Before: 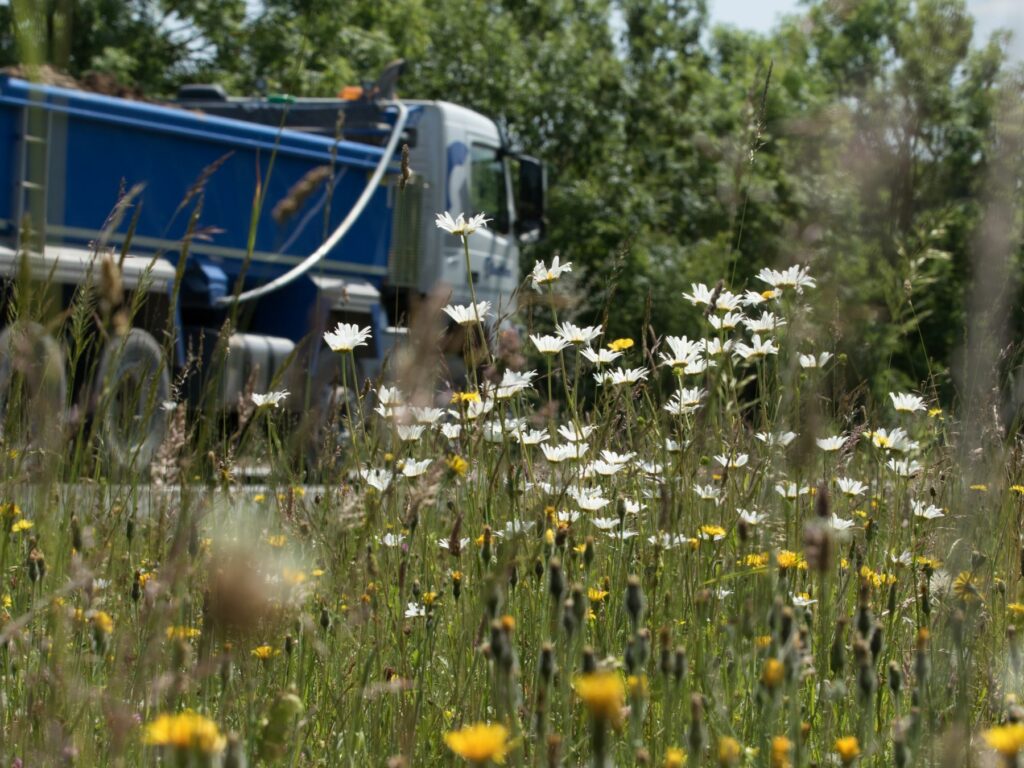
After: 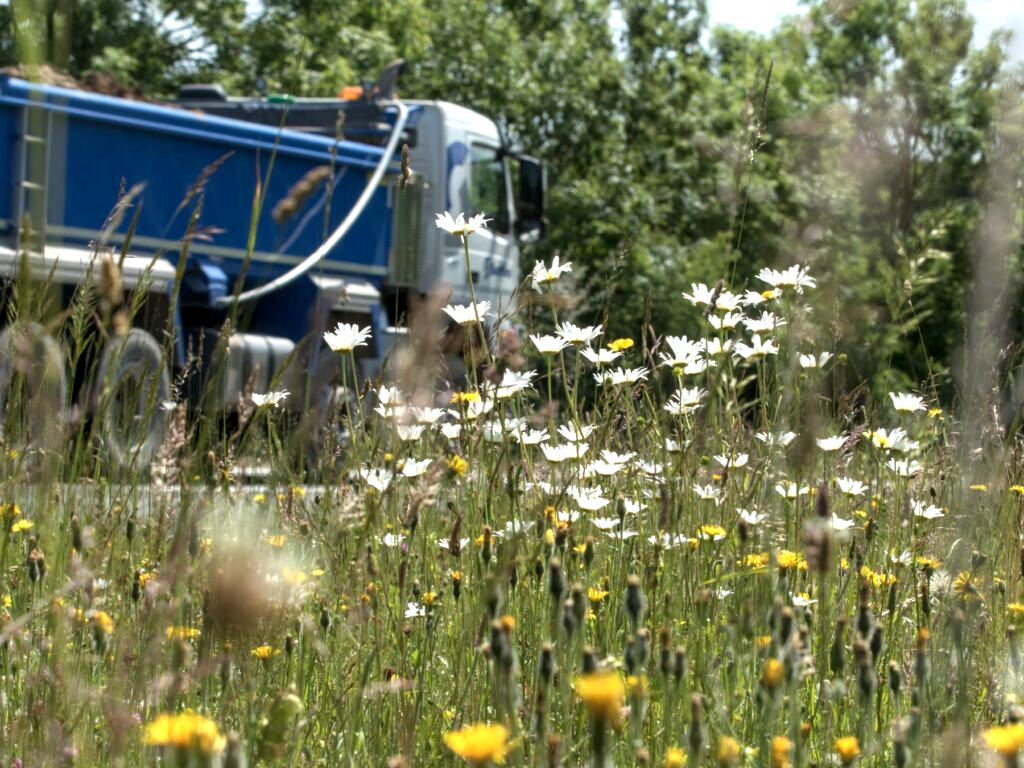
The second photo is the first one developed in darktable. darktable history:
exposure: black level correction 0, exposure 0.6 EV, compensate exposure bias true, compensate highlight preservation false
local contrast: on, module defaults
